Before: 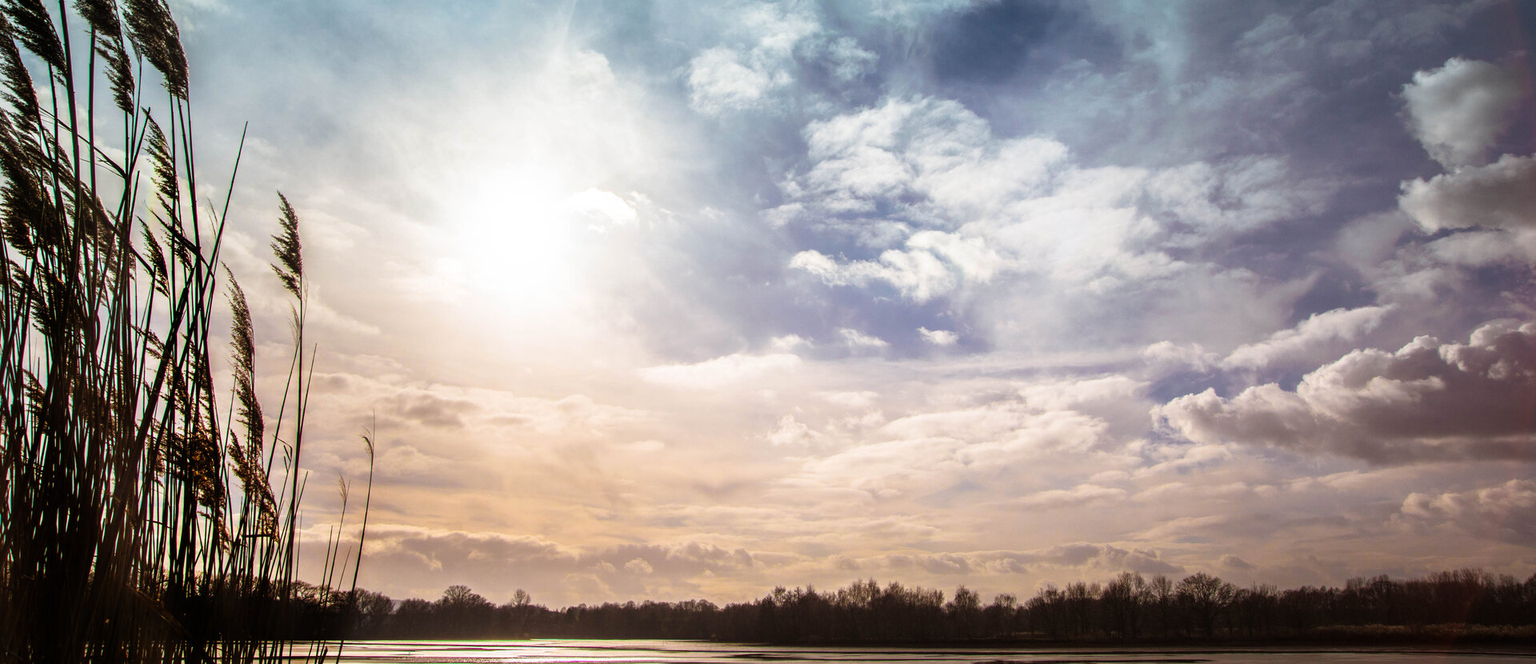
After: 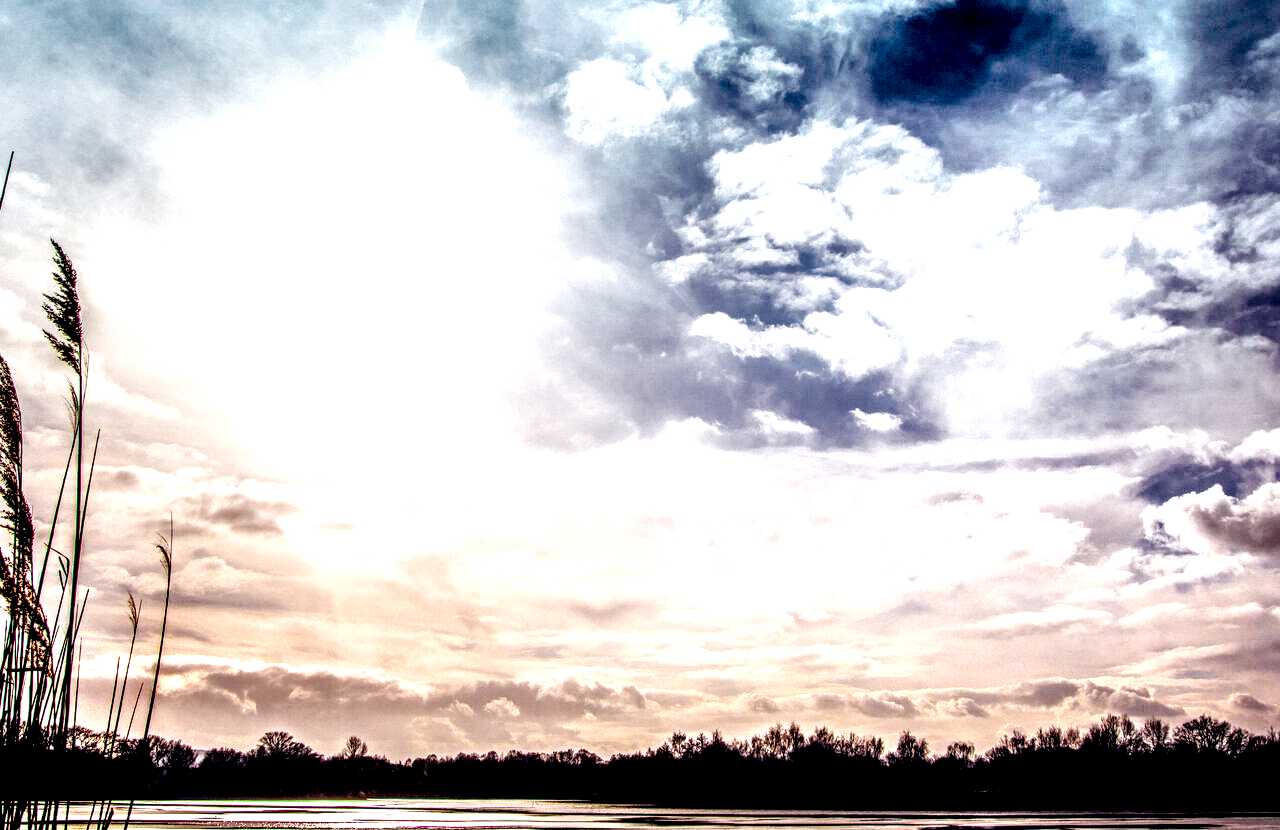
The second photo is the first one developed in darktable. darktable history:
color balance rgb: global offset › luminance -0.3%, global offset › chroma 0.306%, global offset › hue 259.17°, perceptual saturation grading › global saturation 20.302%, perceptual saturation grading › highlights -19.735%, perceptual saturation grading › shadows 29.424%, perceptual brilliance grading › global brilliance 30.097%
crop: left 15.43%, right 17.849%
local contrast: highlights 115%, shadows 43%, detail 292%
filmic rgb: black relative exposure -5.05 EV, white relative exposure 3.97 EV, threshold 2.96 EV, hardness 2.88, contrast 1.297, highlights saturation mix -30.11%, enable highlight reconstruction true
haze removal: compatibility mode true, adaptive false
